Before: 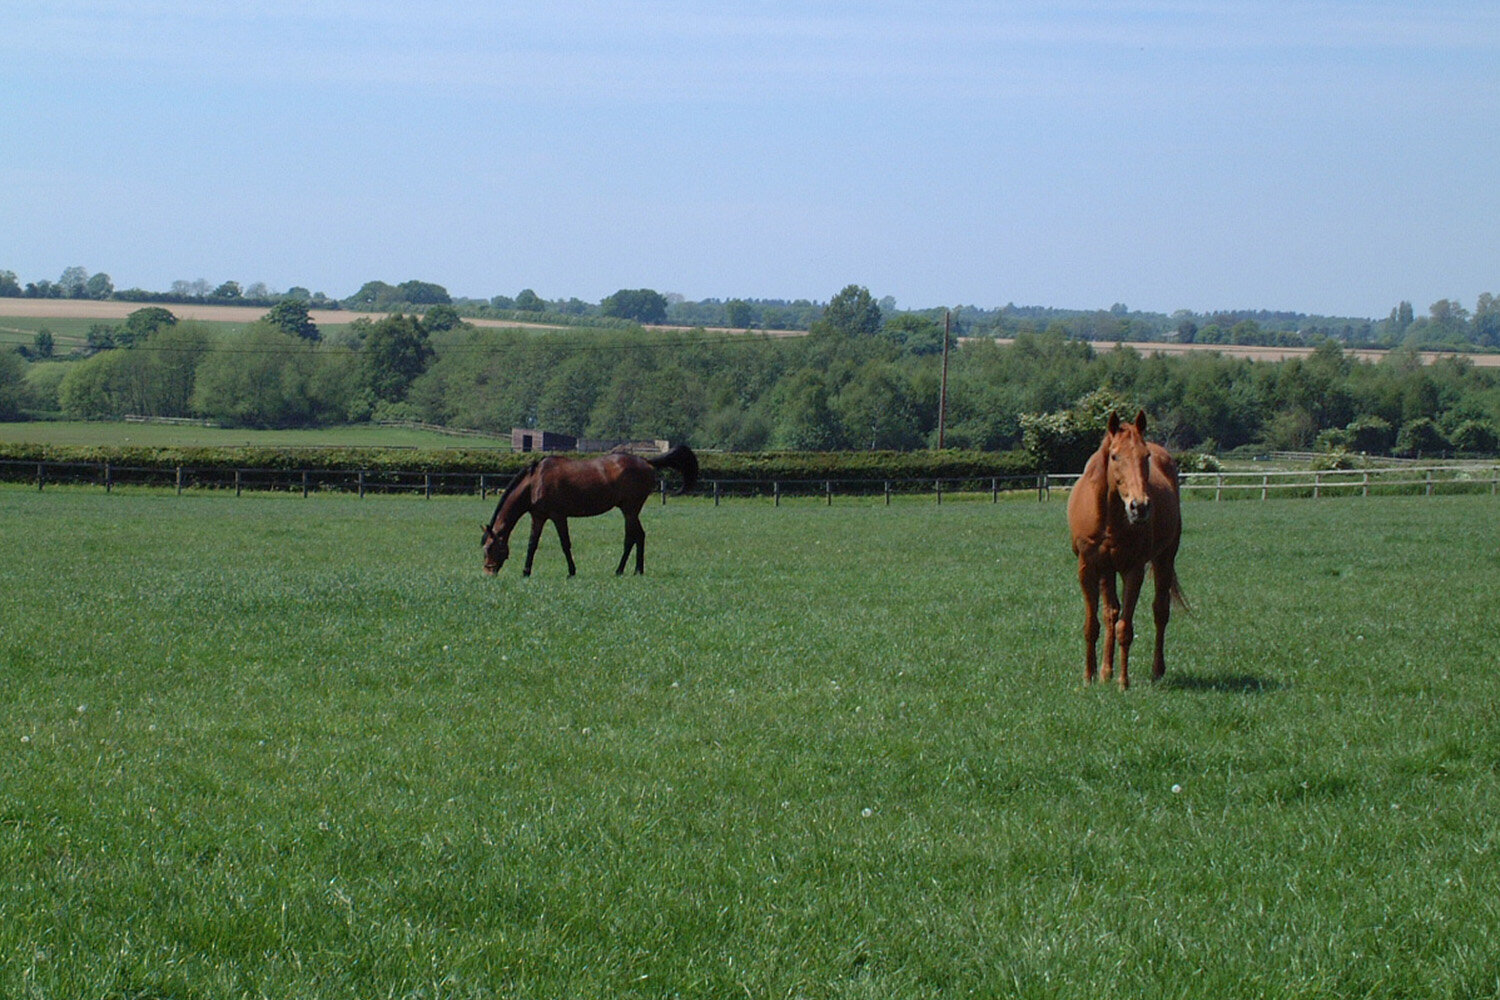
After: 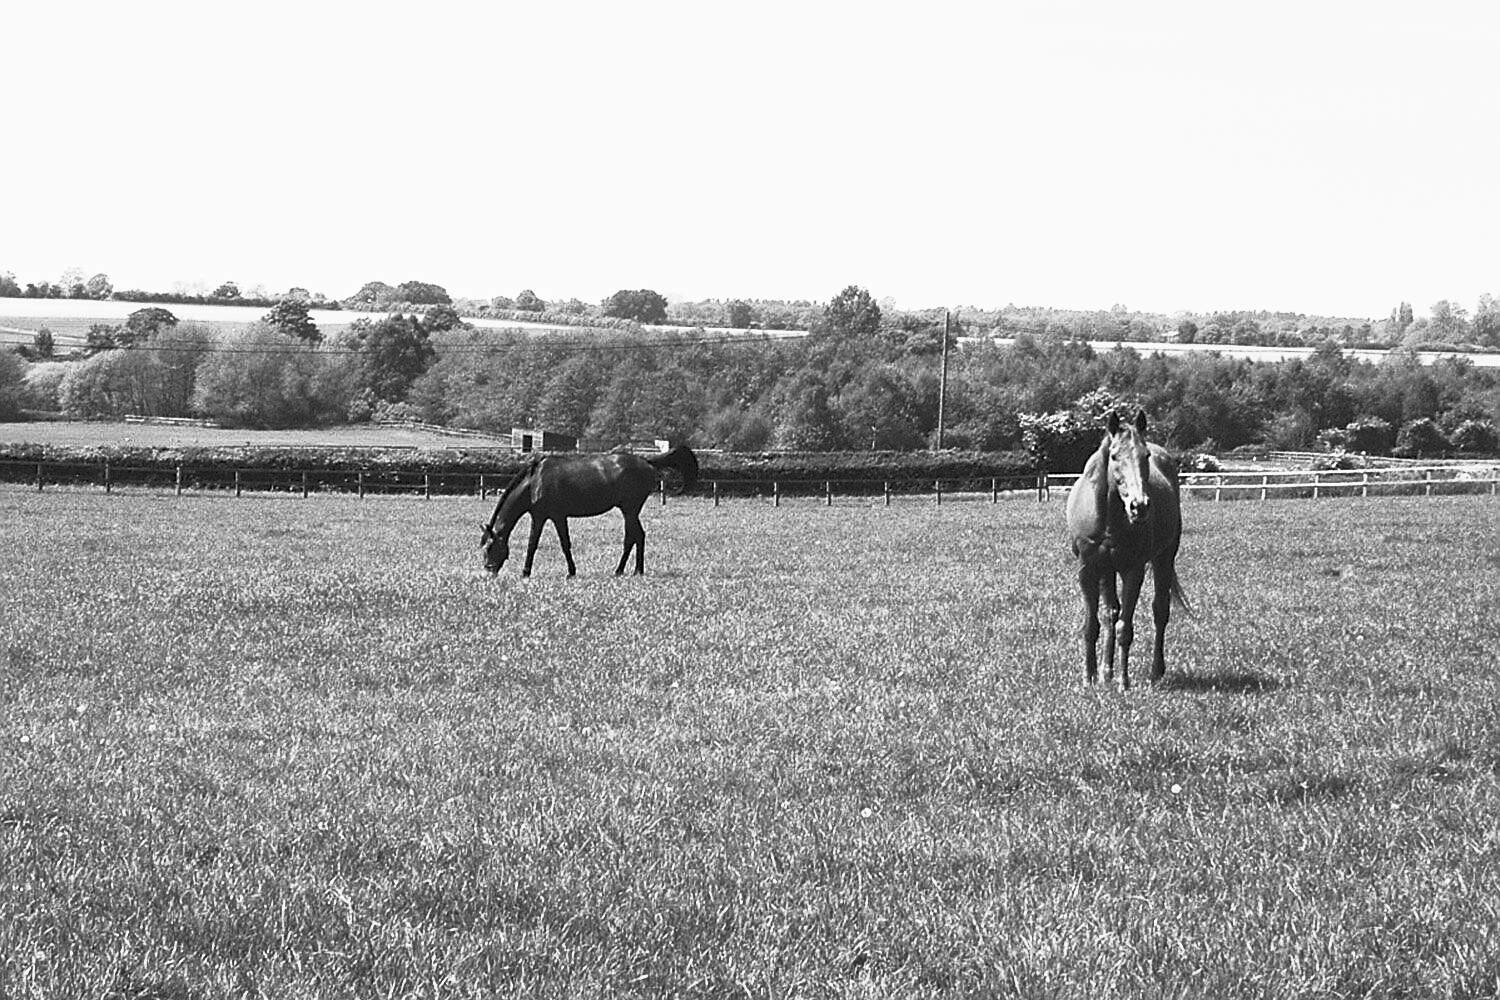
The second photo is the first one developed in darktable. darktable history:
contrast brightness saturation: contrast 1, brightness 1, saturation 1
sharpen: on, module defaults
monochrome: on, module defaults
